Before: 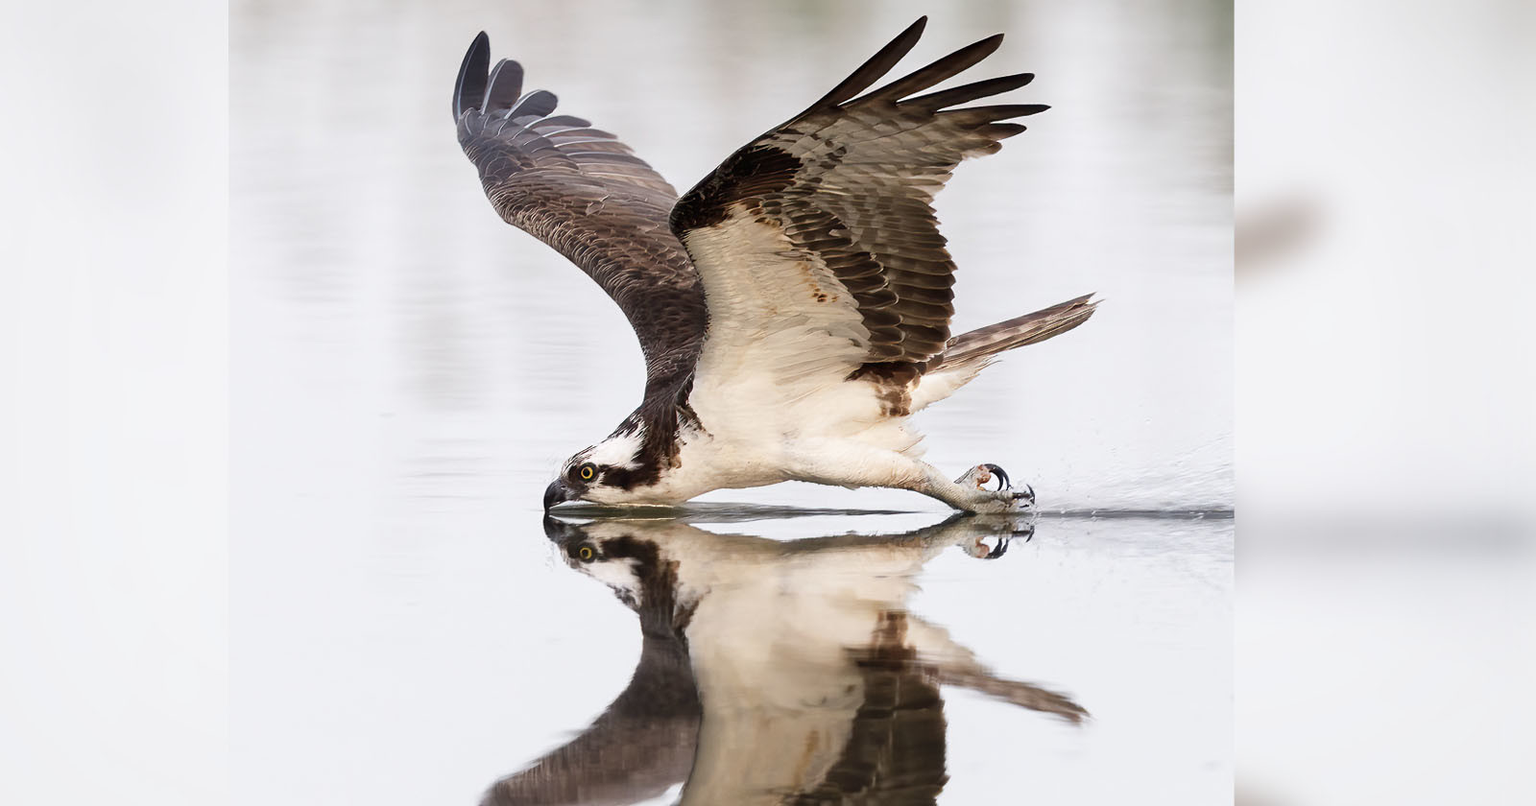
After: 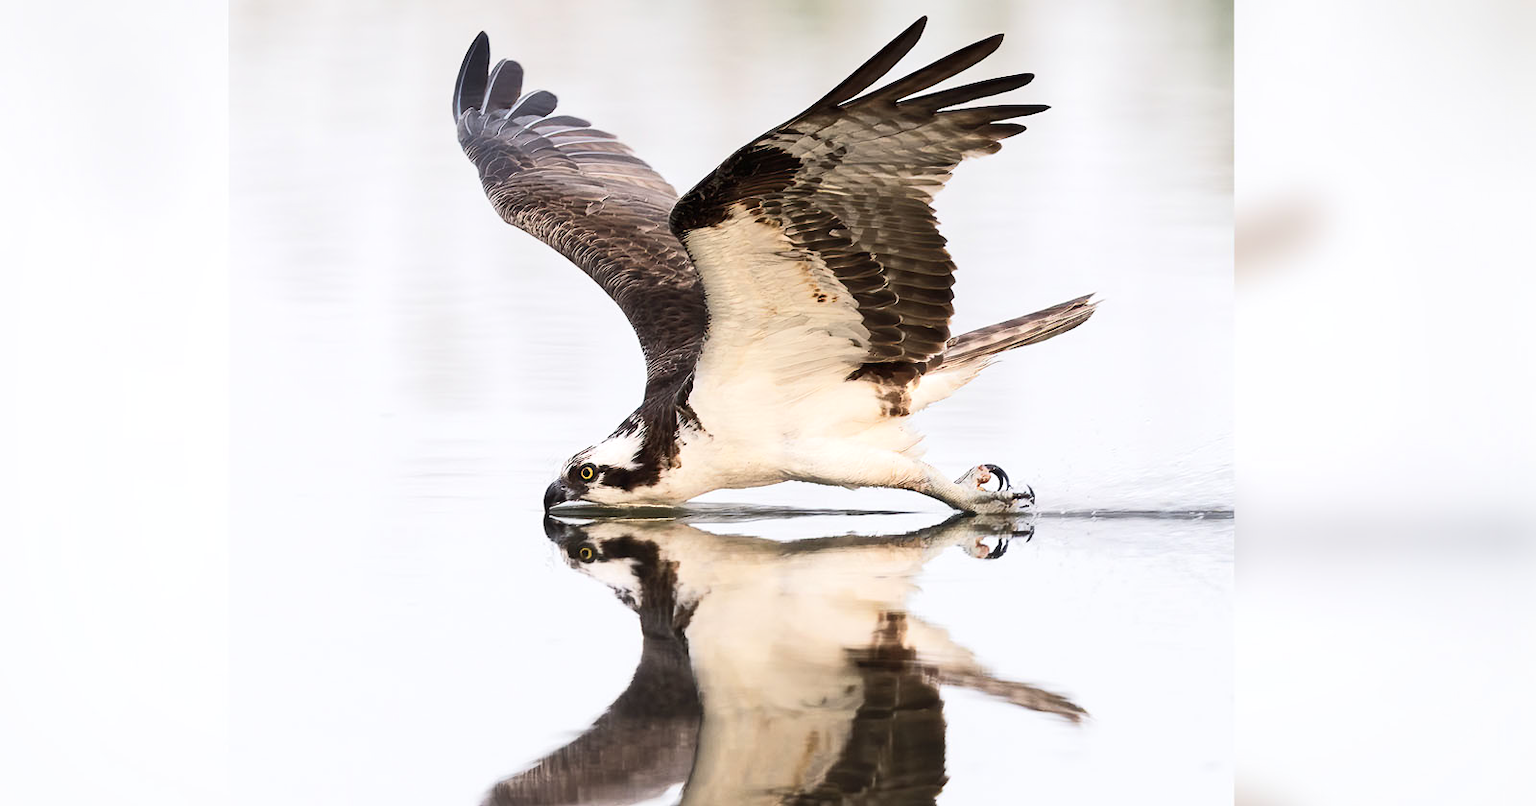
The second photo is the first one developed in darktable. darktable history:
tone equalizer: -8 EV 0.017 EV, -7 EV -0.009 EV, -6 EV 0.01 EV, -5 EV 0.027 EV, -4 EV 0.247 EV, -3 EV 0.622 EV, -2 EV 0.584 EV, -1 EV 0.173 EV, +0 EV 0.029 EV, edges refinement/feathering 500, mask exposure compensation -1.57 EV, preserve details no
